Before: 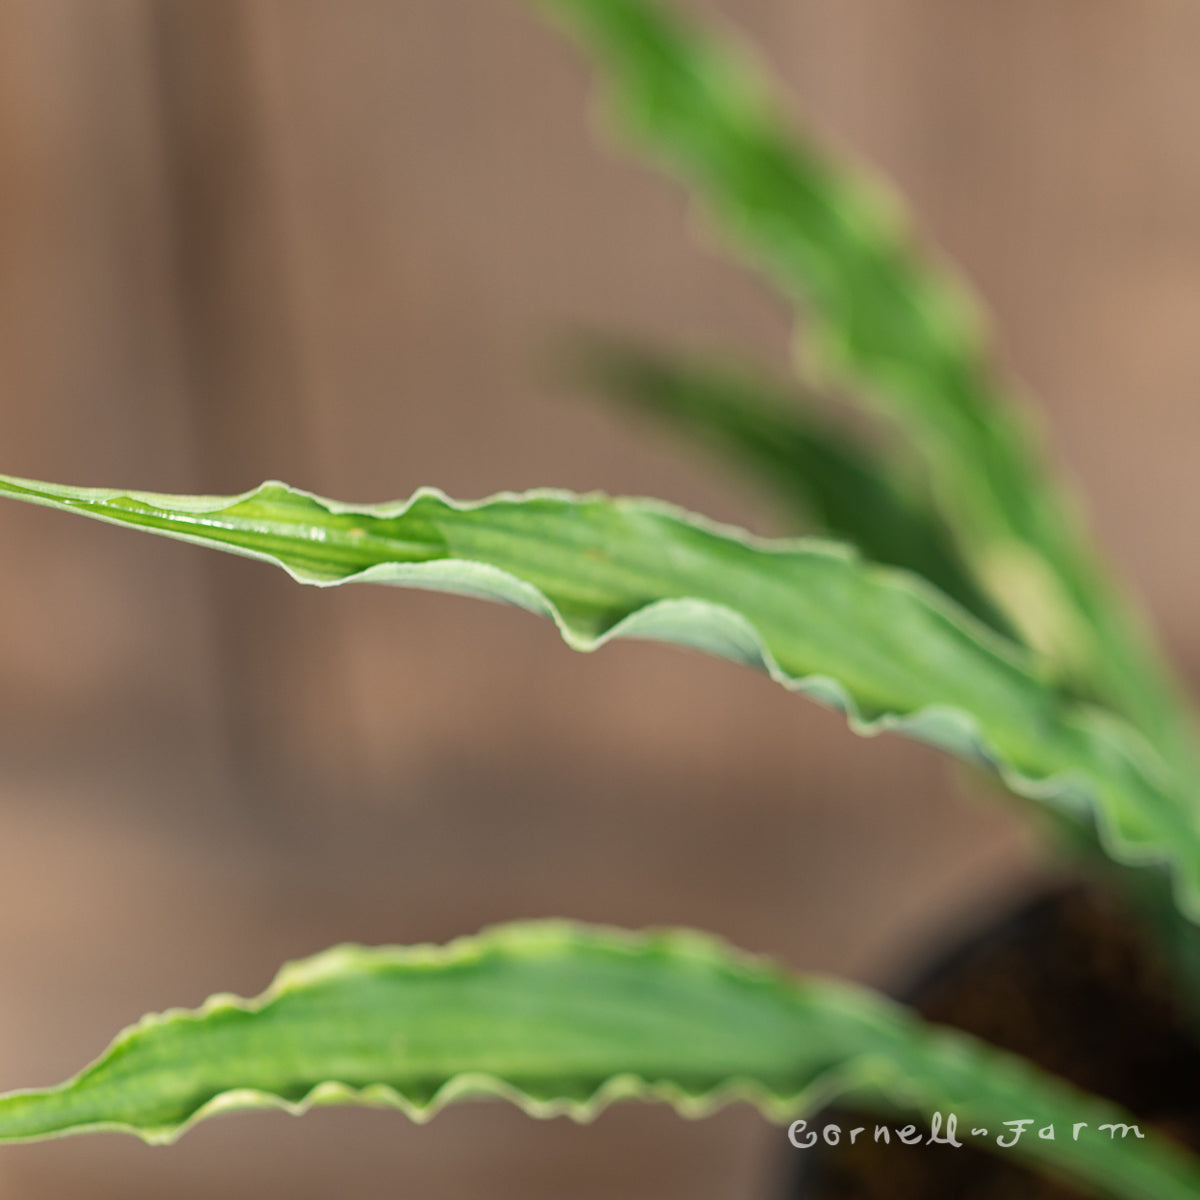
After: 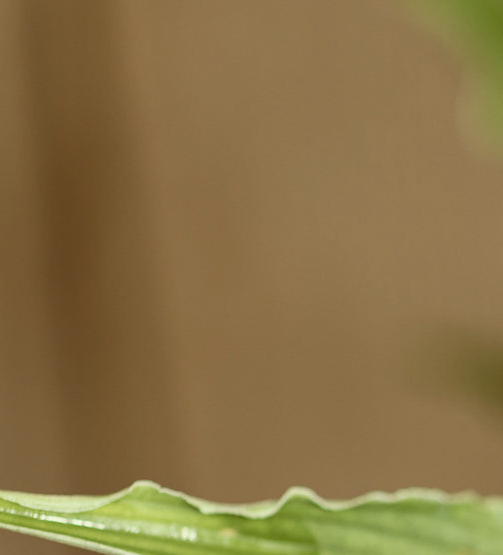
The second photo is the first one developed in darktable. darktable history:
crop and rotate: left 10.817%, top 0.062%, right 47.194%, bottom 53.626%
color correction: highlights a* -5.94, highlights b* 9.48, shadows a* 10.12, shadows b* 23.94
contrast brightness saturation: contrast -0.05, saturation -0.41
